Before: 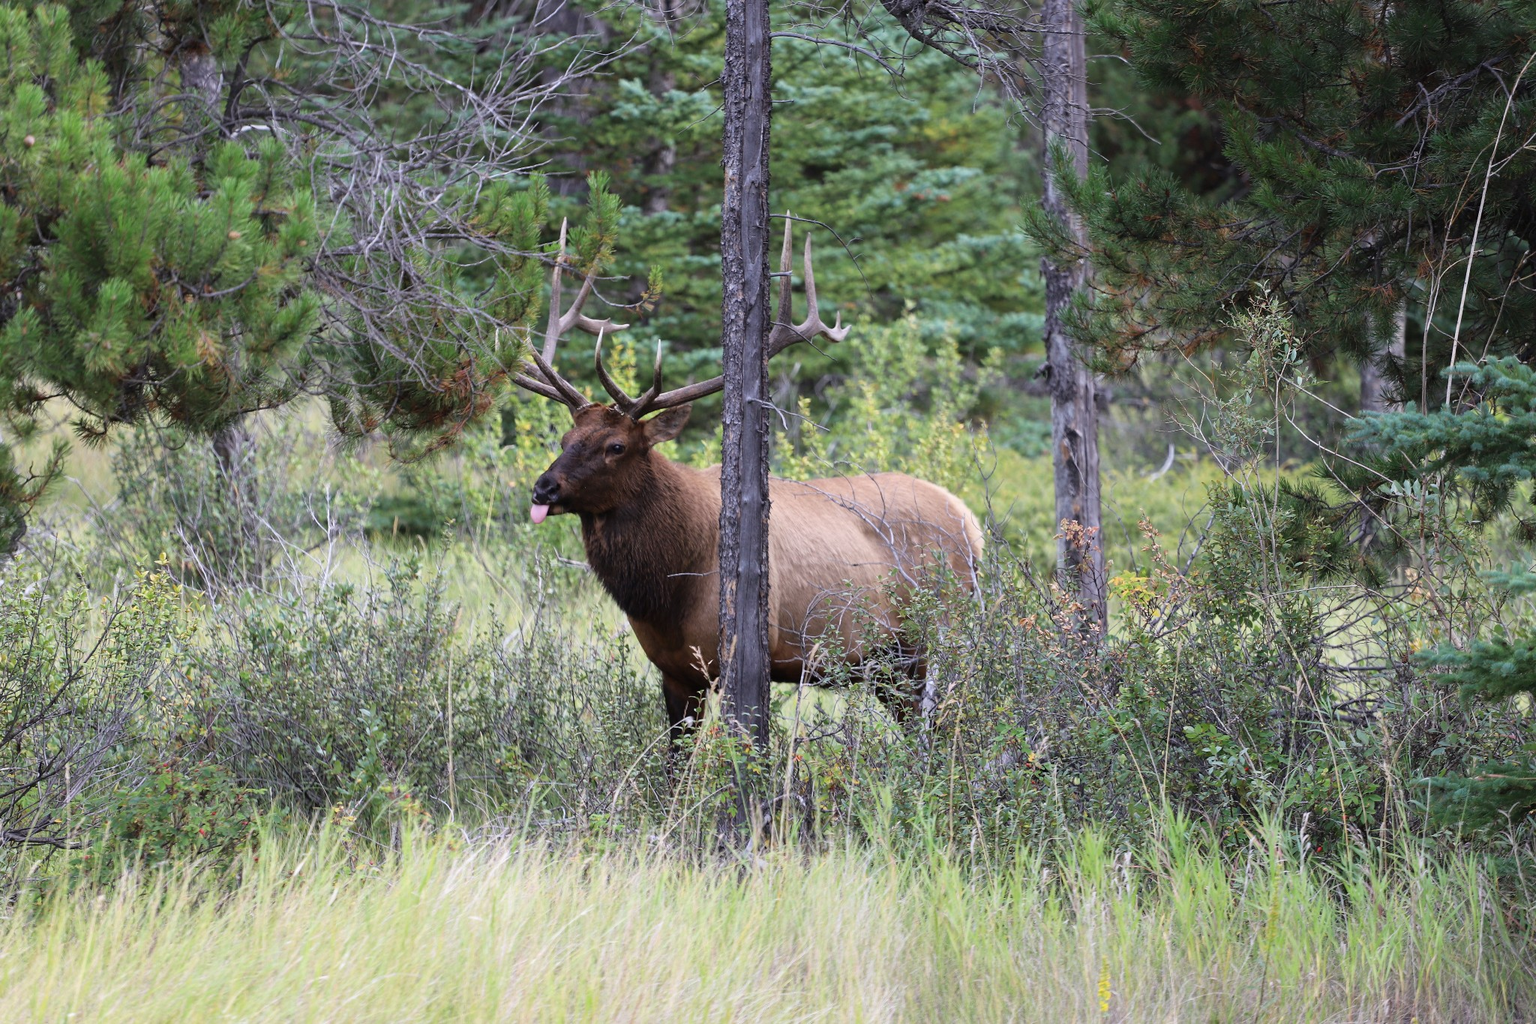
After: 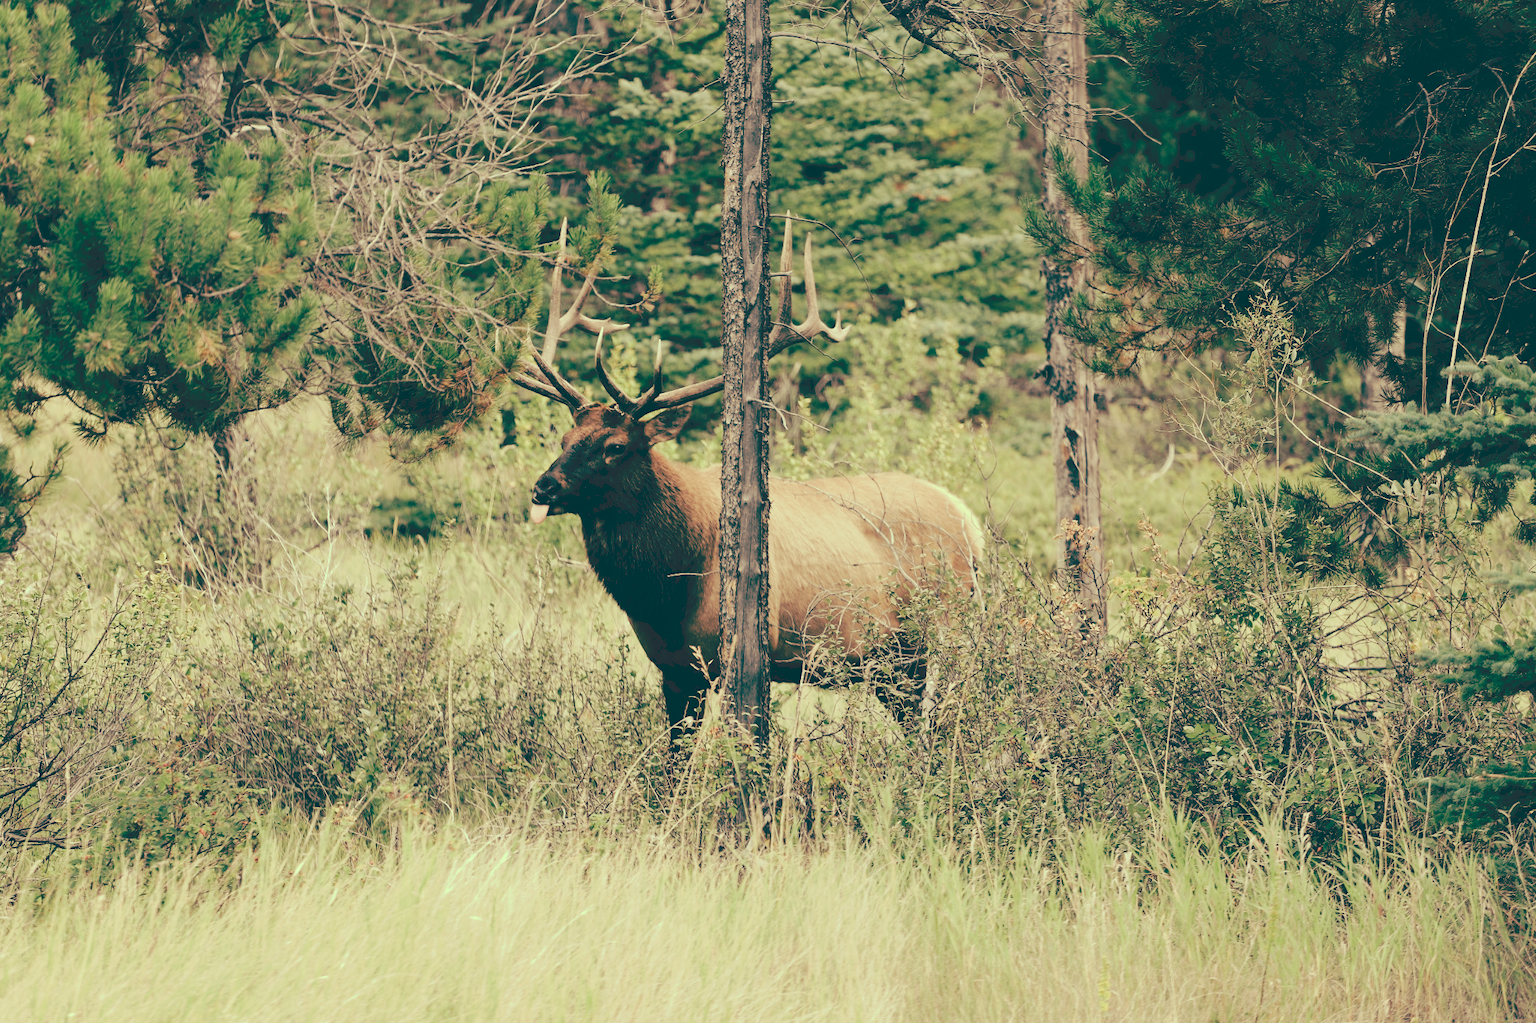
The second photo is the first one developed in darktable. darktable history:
tone curve: curves: ch0 [(0, 0) (0.003, 0.169) (0.011, 0.169) (0.025, 0.169) (0.044, 0.173) (0.069, 0.178) (0.1, 0.183) (0.136, 0.185) (0.177, 0.197) (0.224, 0.227) (0.277, 0.292) (0.335, 0.391) (0.399, 0.491) (0.468, 0.592) (0.543, 0.672) (0.623, 0.734) (0.709, 0.785) (0.801, 0.844) (0.898, 0.893) (1, 1)], preserve colors none
color look up table: target L [92.15, 92.48, 85.33, 80.4, 65.14, 62.64, 52.89, 53.58, 44.99, 32.18, 16.13, 201.48, 74.71, 74.23, 62.22, 60.2, 63.71, 59.86, 54.86, 40.26, 32.3, 10.33, 8.971, 99.23, 75.78, 76.41, 83.83, 64.93, 86.87, 66.38, 66.74, 50.52, 45.3, 47.4, 54.44, 42.89, 45.89, 52.98, 29.71, 35.1, 16.36, 10.78, 89.53, 81.44, 76.15, 66.79, 53.48, 39.47, 11], target a [-21.4, -21.68, -34.35, -45.97, -2.092, -8.572, -42.48, -19.89, -27.87, -20.63, -47.69, 0, 10.54, 17.82, 27.38, 17.41, 43.34, 54.05, 33.49, 38.25, 6.689, -30.11, -25.81, -19.02, -7.285, 17.2, 1.414, 37.38, -0.958, 12.83, 0.732, 2.531, 1.435, 44.73, 20.84, 20.12, 13.04, 23.66, -3.028, 6.27, -47.41, -30.14, -21.62, -53.79, -38.52, -2.783, -21.58, -19.83, -32.35], target b [60.42, 50.03, 59.84, 52.07, 50.32, 33.27, 32.68, 19.98, 25.71, 9.419, -8.97, -0.001, 39.55, 46.94, 50.81, 36.77, 36.72, 46.37, 24.98, 23.9, 12.57, -18.58, -20.24, 40.69, 20.75, 35.3, 32.75, 22.63, 34.43, 27.77, 4.643, 16.58, 3.086, 12.57, 14.62, 10.71, 3.595, 5.043, 2.04, -16.4, -11.8, -23.59, 34.44, 34.45, 22.02, 29.8, 5.816, 4.613, -17.49], num patches 49
